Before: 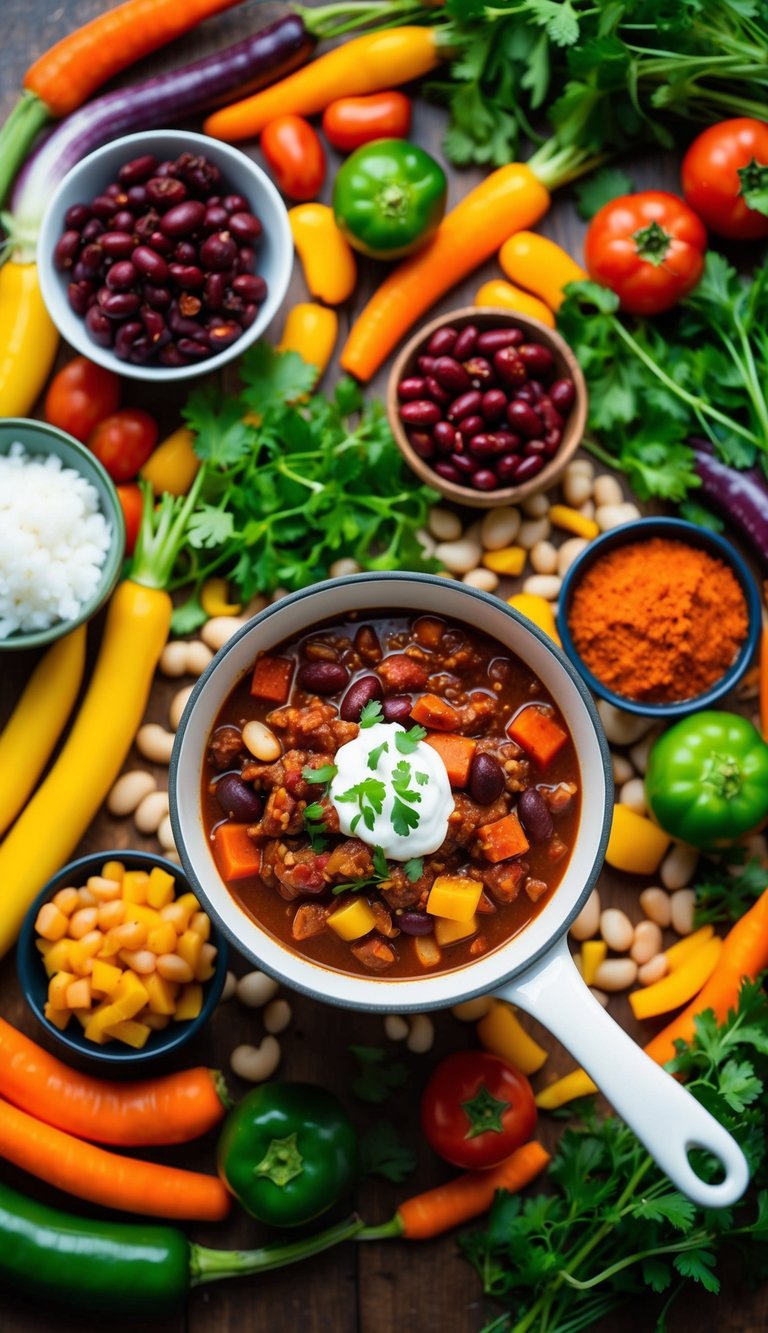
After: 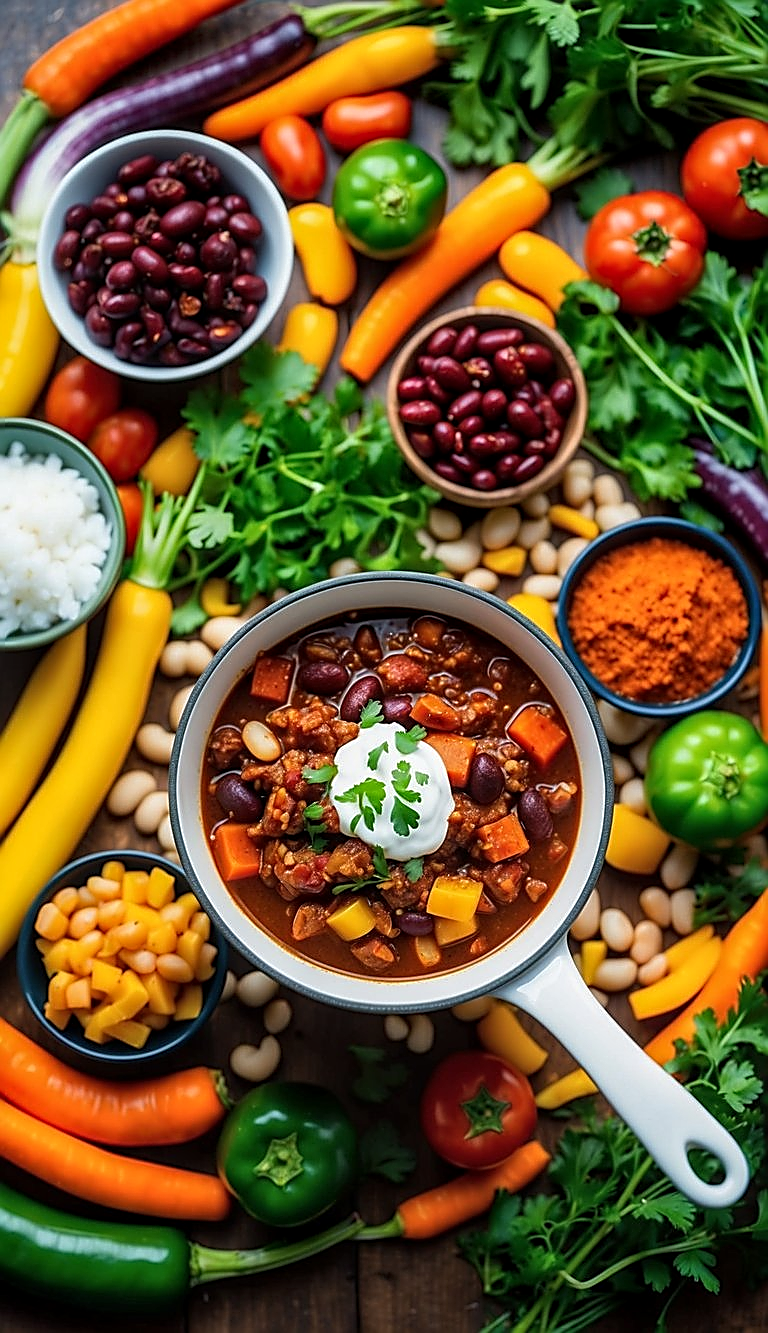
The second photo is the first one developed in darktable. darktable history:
sharpen: radius 1.685, amount 1.294
local contrast: on, module defaults
